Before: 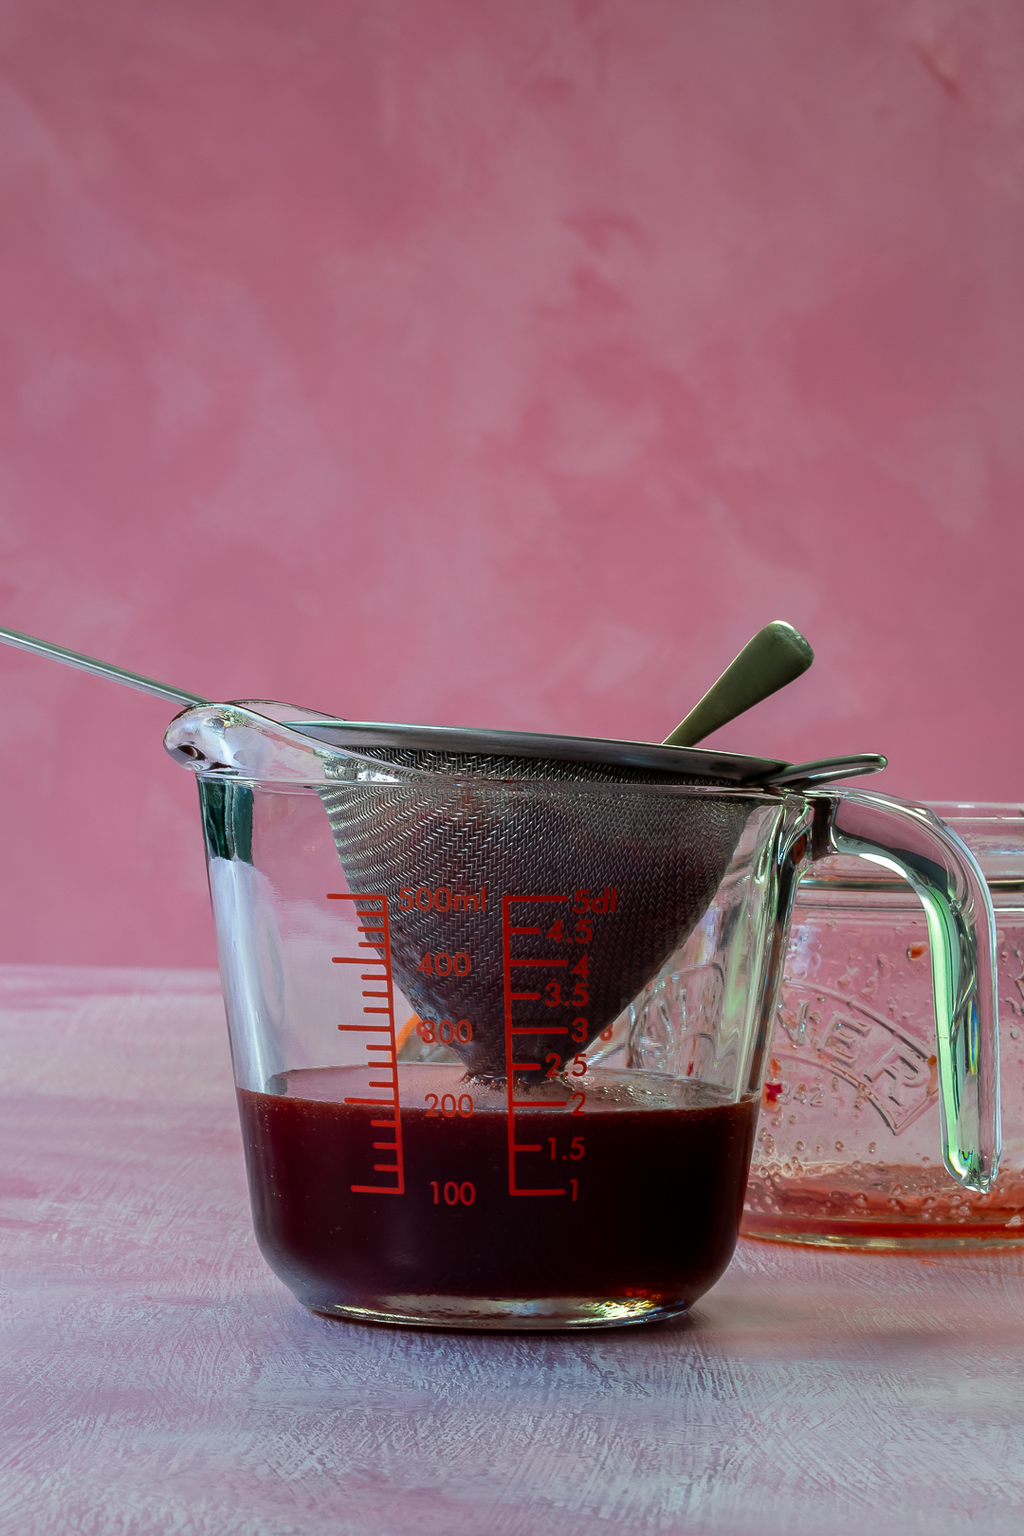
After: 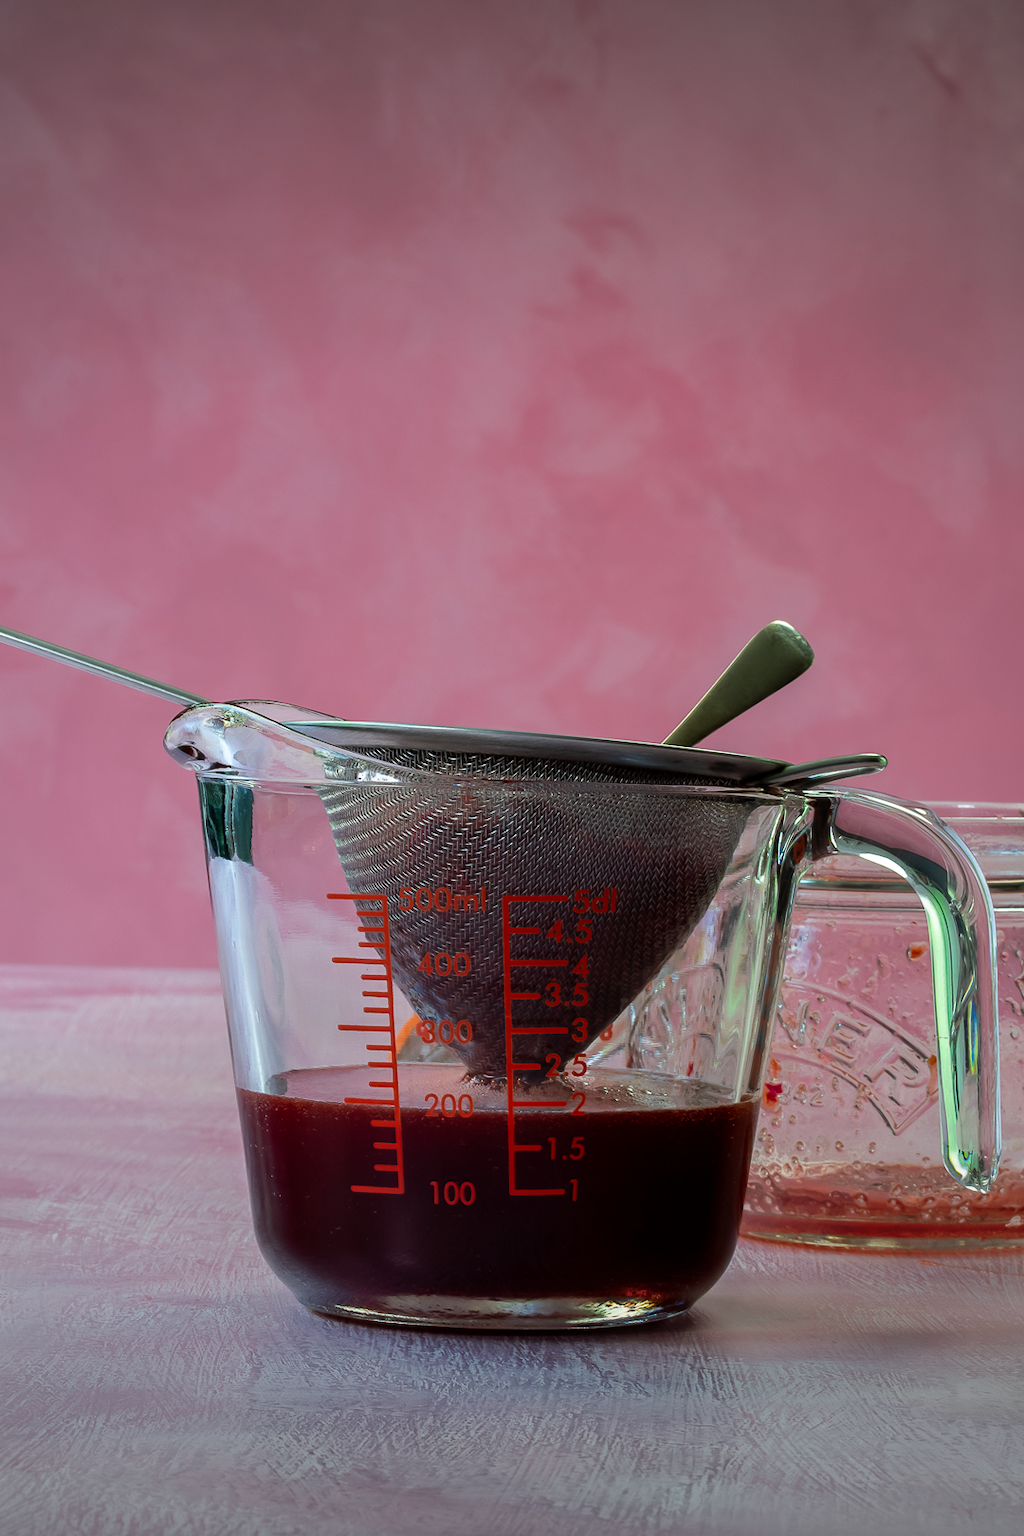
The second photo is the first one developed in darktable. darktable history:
vignetting: fall-off radius 101.15%, brightness -0.575, width/height ratio 1.341
